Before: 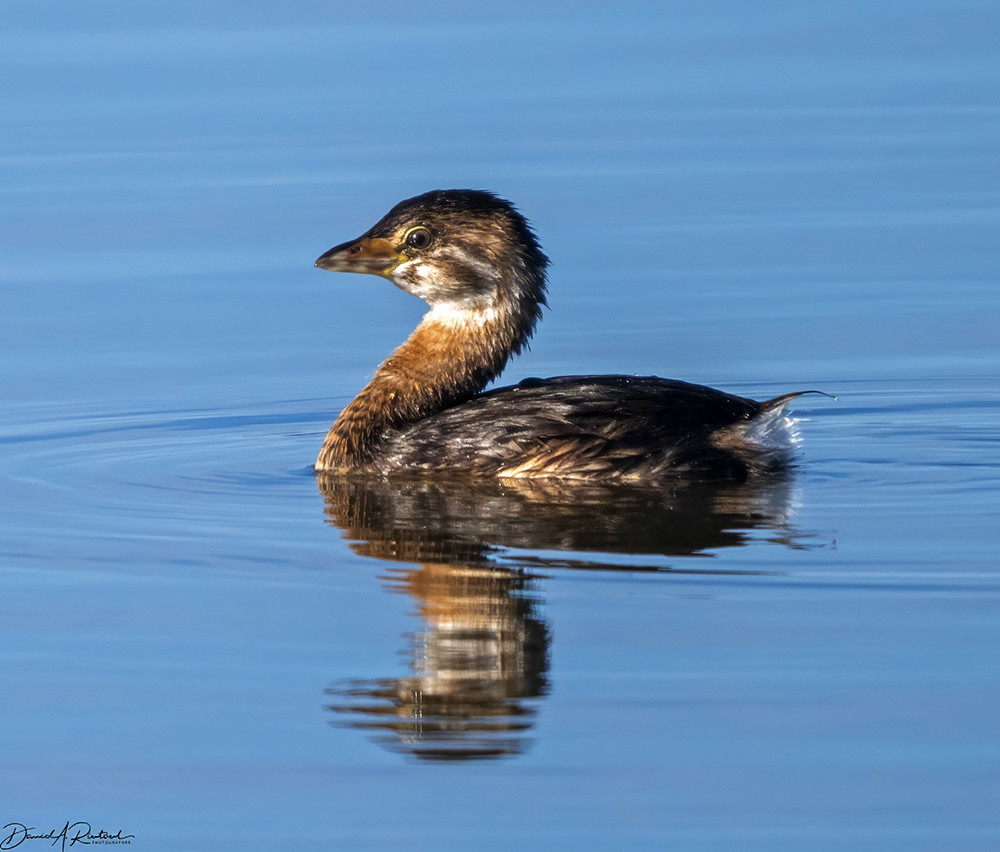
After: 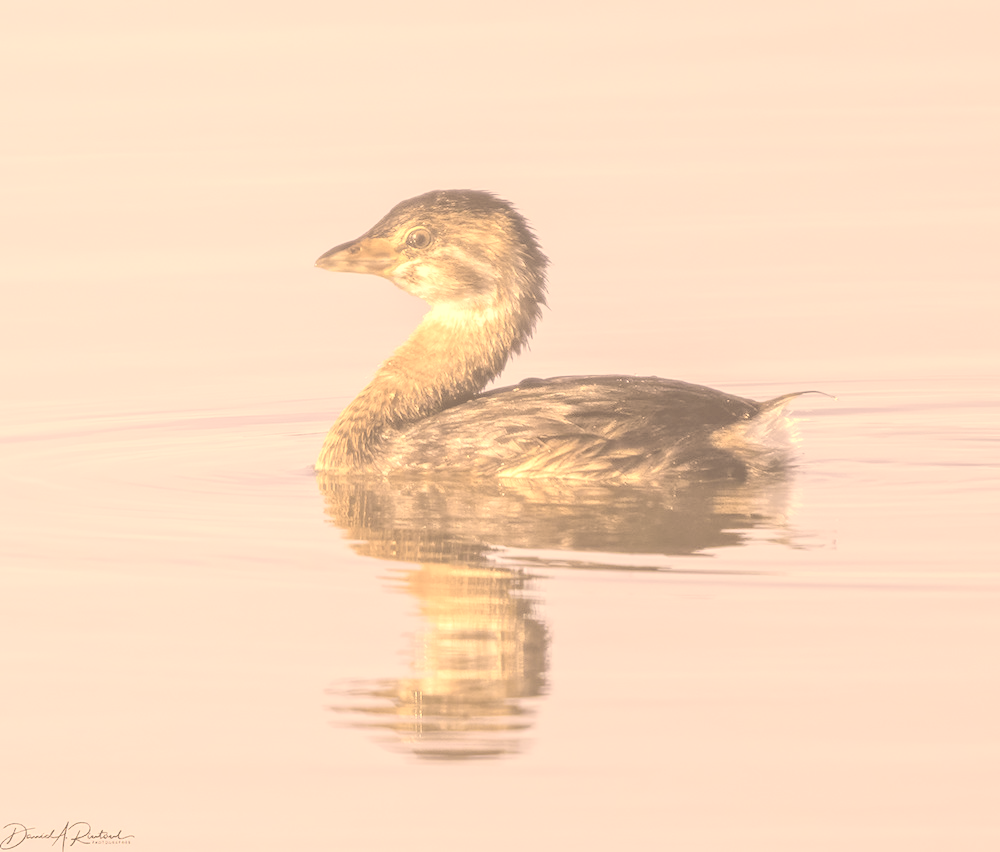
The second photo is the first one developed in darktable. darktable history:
contrast brightness saturation: contrast -0.32, brightness 0.75, saturation -0.78
color correction: highlights a* 15, highlights b* 31.55
tone curve: curves: ch0 [(0, 0.024) (0.119, 0.146) (0.474, 0.485) (0.718, 0.739) (0.817, 0.839) (1, 0.998)]; ch1 [(0, 0) (0.377, 0.416) (0.439, 0.451) (0.477, 0.477) (0.501, 0.503) (0.538, 0.544) (0.58, 0.602) (0.664, 0.676) (0.783, 0.804) (1, 1)]; ch2 [(0, 0) (0.38, 0.405) (0.463, 0.456) (0.498, 0.497) (0.524, 0.535) (0.578, 0.576) (0.648, 0.665) (1, 1)], color space Lab, independent channels, preserve colors none
exposure: black level correction 0, exposure 1.6 EV, compensate exposure bias true, compensate highlight preservation false
